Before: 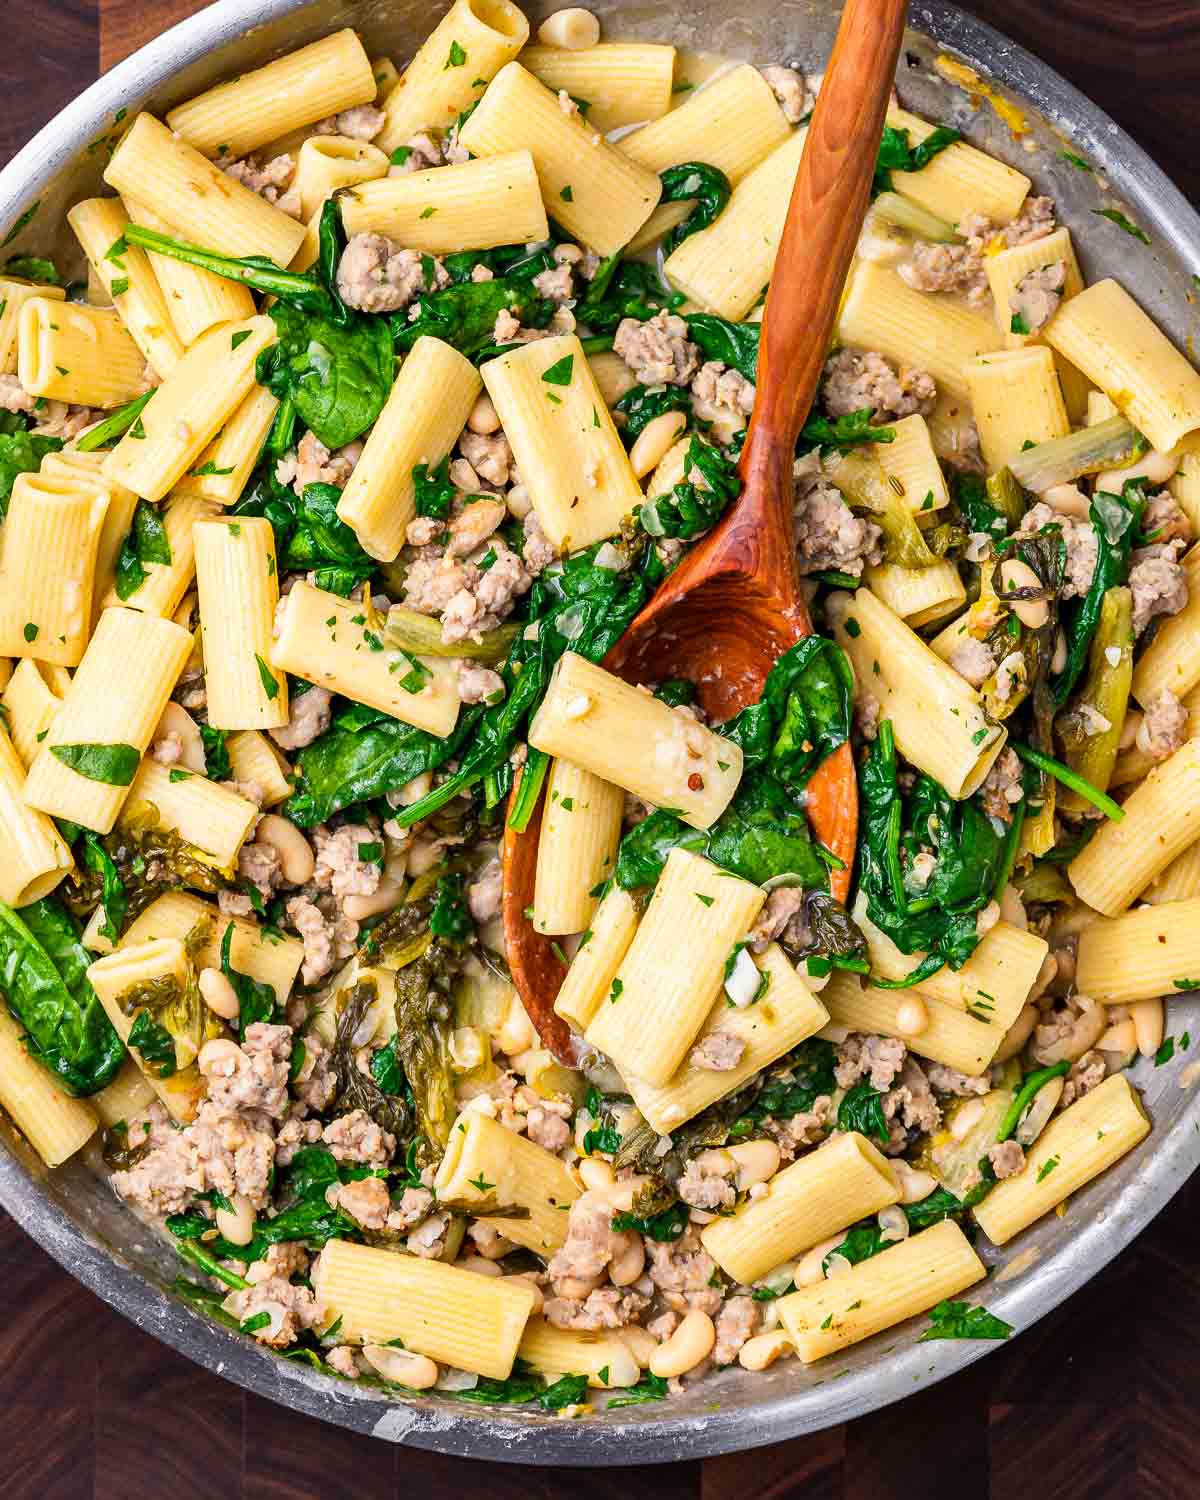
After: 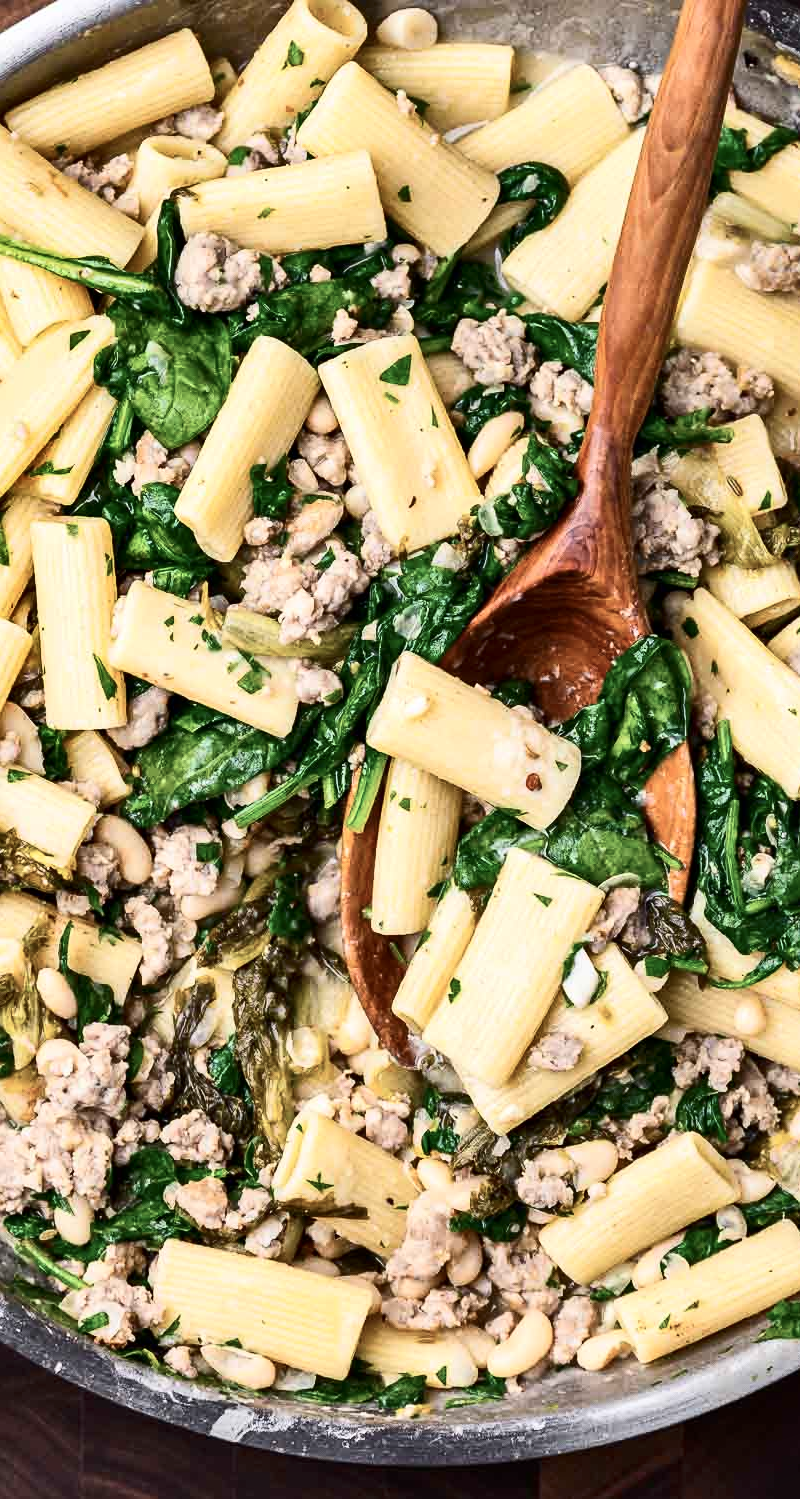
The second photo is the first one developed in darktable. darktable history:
shadows and highlights: soften with gaussian
contrast brightness saturation: contrast 0.25, saturation -0.31
crop and rotate: left 13.537%, right 19.796%
